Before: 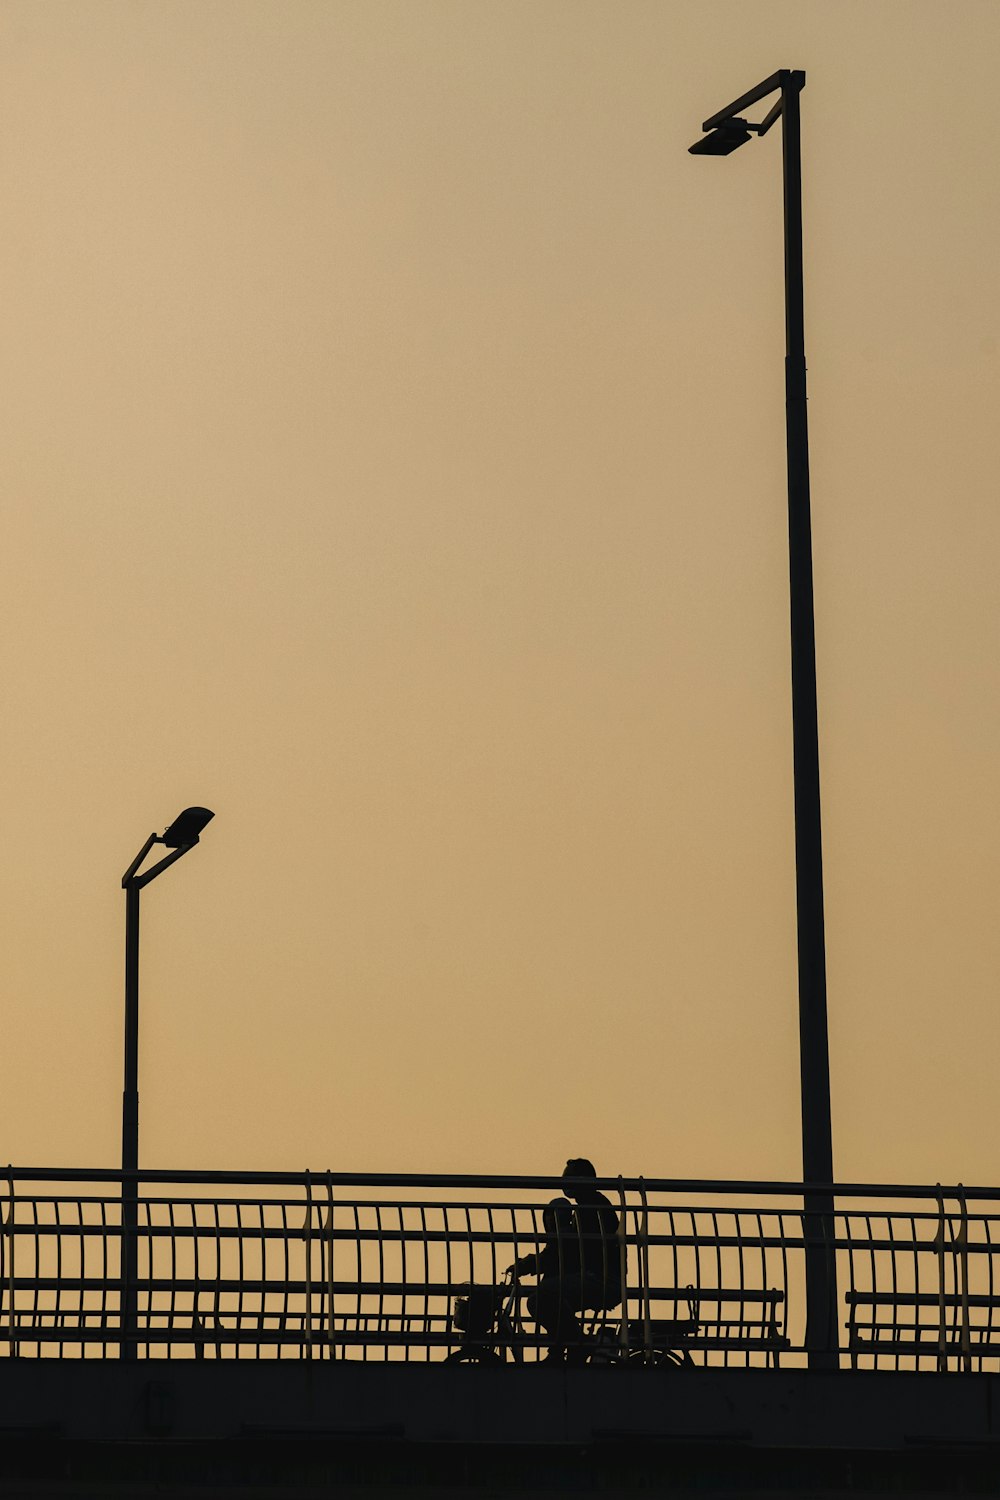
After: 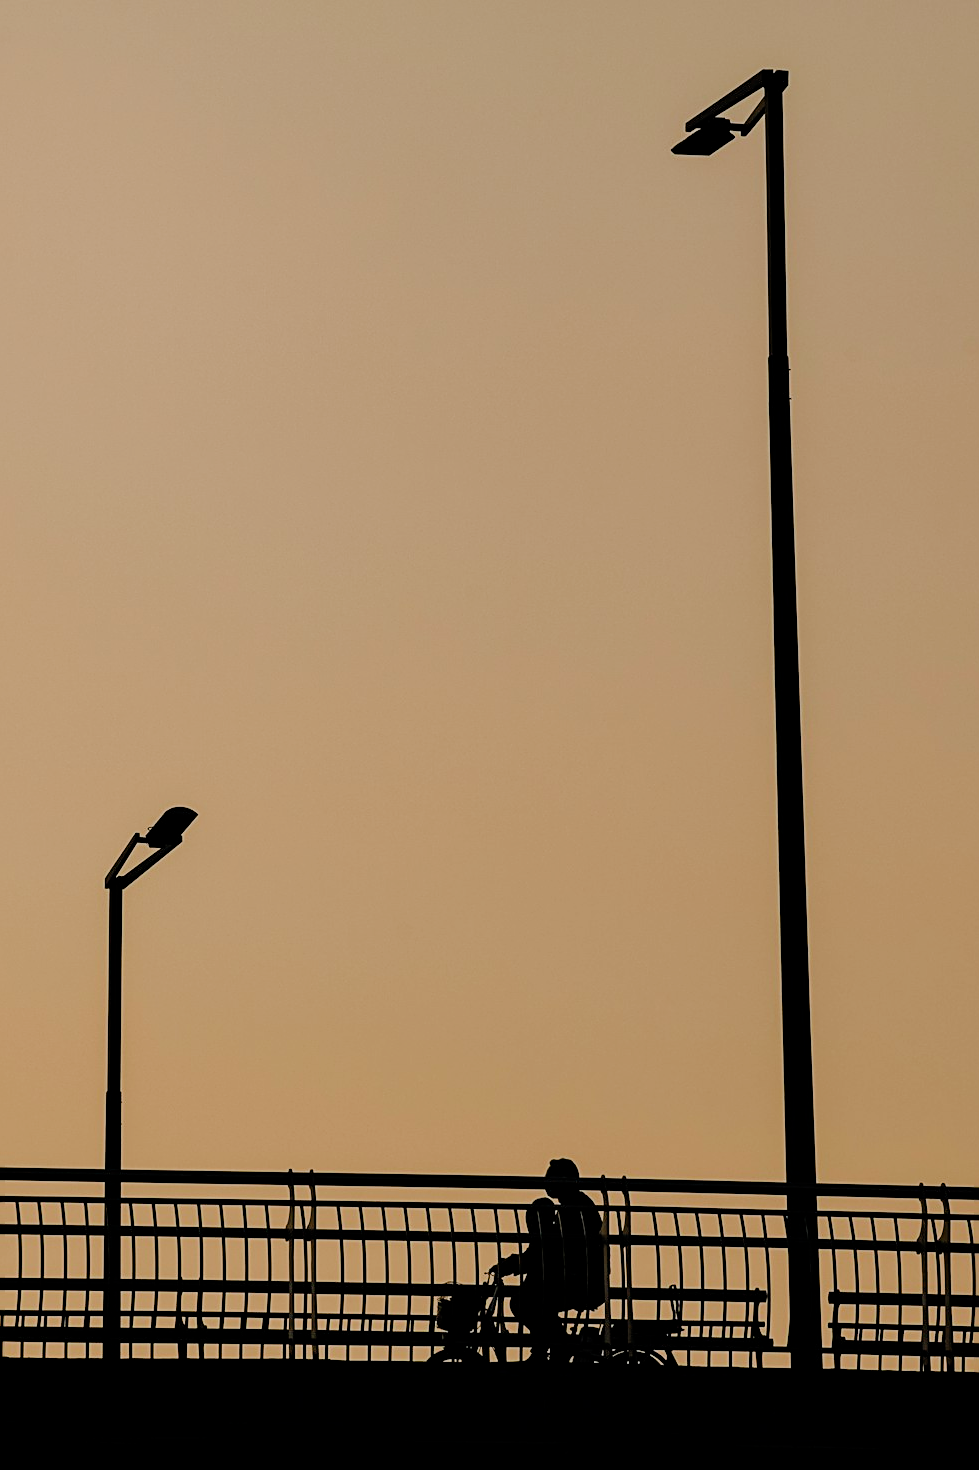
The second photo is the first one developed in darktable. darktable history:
filmic rgb: middle gray luminance 29.75%, black relative exposure -8.9 EV, white relative exposure 6.99 EV, target black luminance 0%, hardness 2.91, latitude 2.48%, contrast 0.96, highlights saturation mix 4.85%, shadows ↔ highlights balance 12.6%
sharpen: on, module defaults
crop: left 1.741%, right 0.278%, bottom 1.985%
